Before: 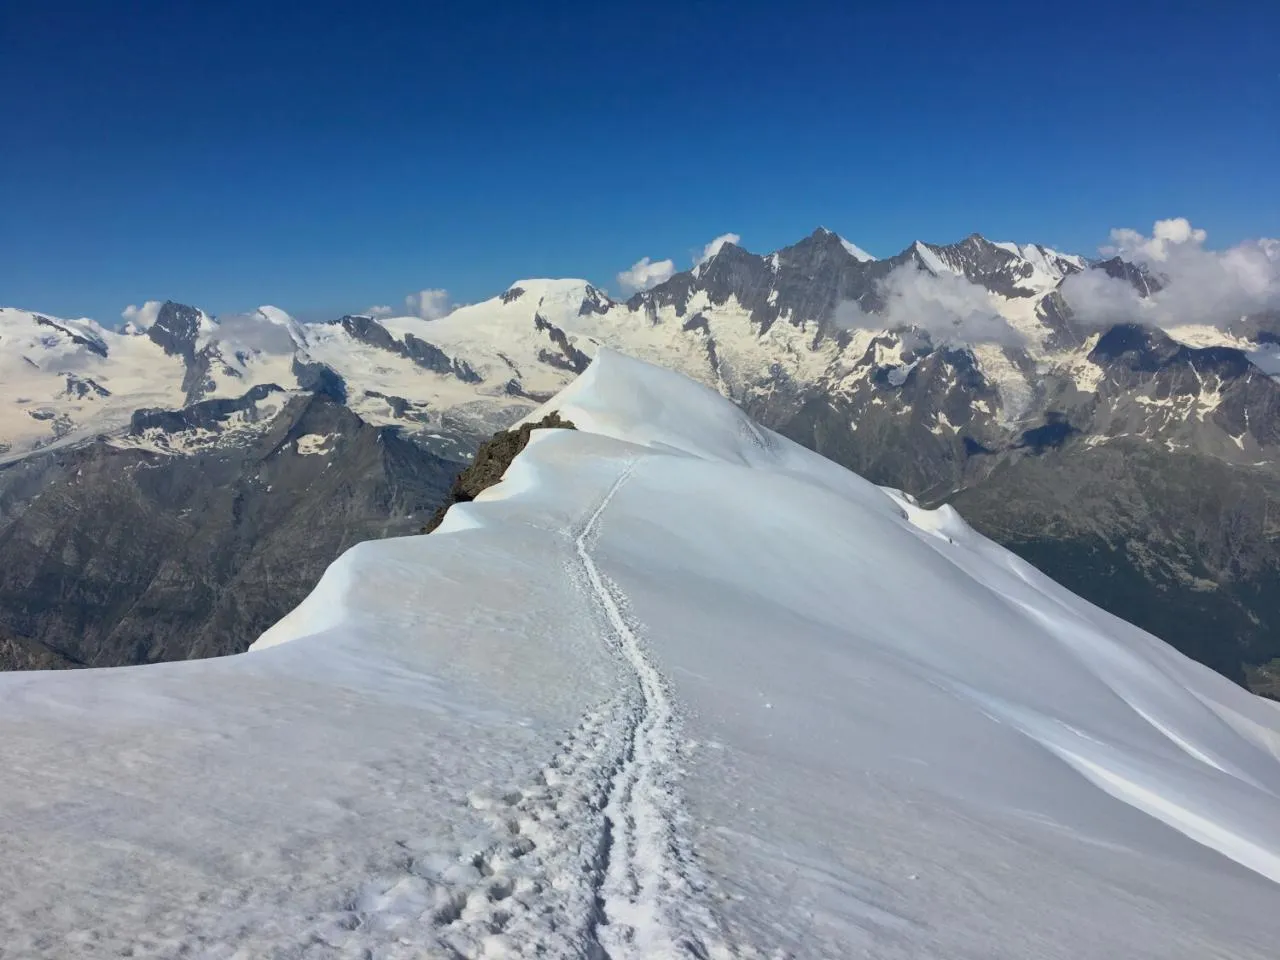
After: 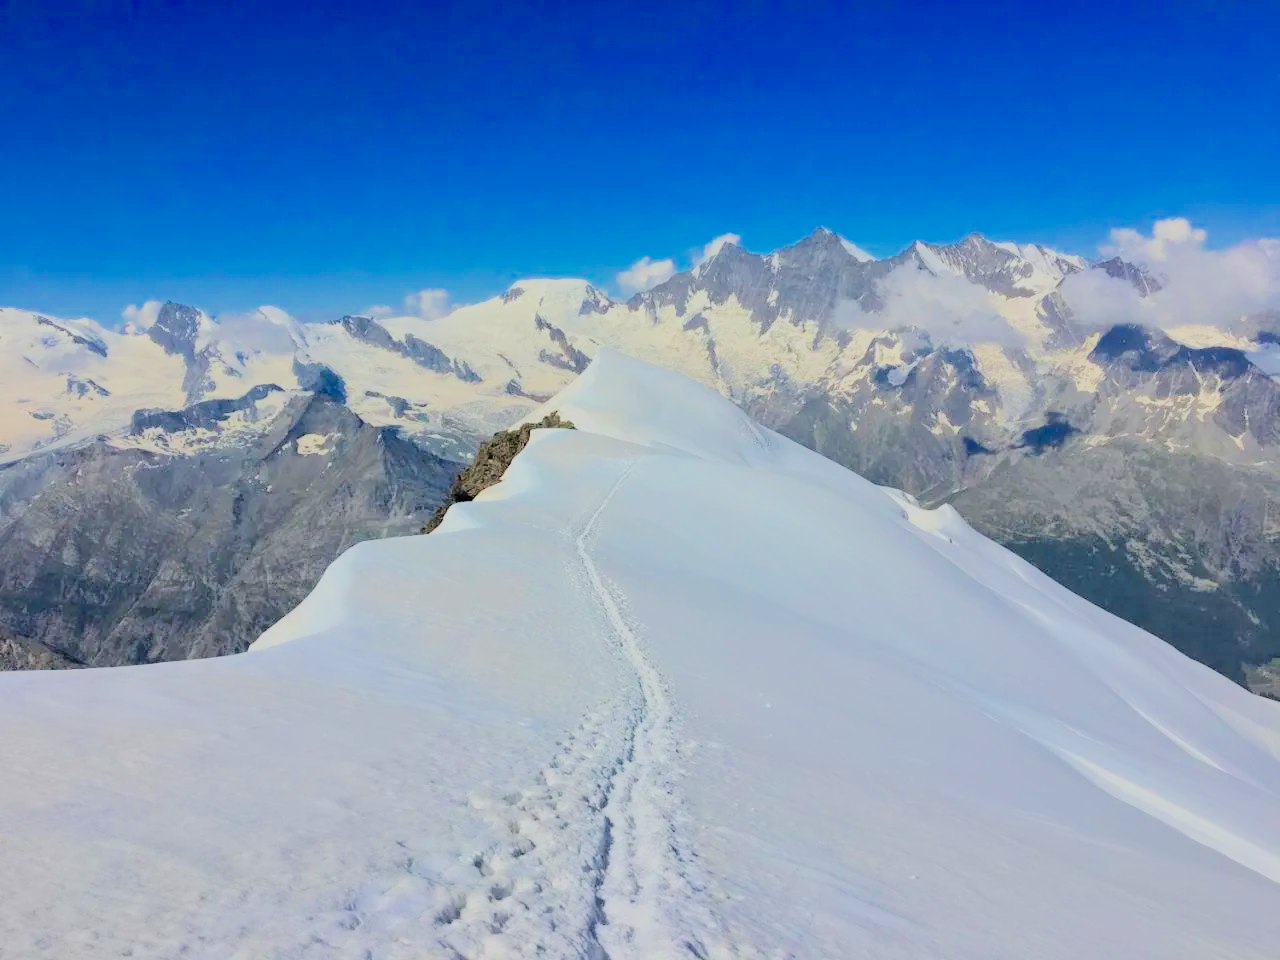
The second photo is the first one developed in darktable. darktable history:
tone equalizer: -7 EV 0.162 EV, -6 EV 0.604 EV, -5 EV 1.15 EV, -4 EV 1.36 EV, -3 EV 1.18 EV, -2 EV 0.6 EV, -1 EV 0.148 EV, edges refinement/feathering 500, mask exposure compensation -1.57 EV, preserve details no
filmic rgb: black relative exposure -16 EV, white relative exposure 4.06 EV, target black luminance 0%, hardness 7.63, latitude 72.22%, contrast 0.906, highlights saturation mix 10.72%, shadows ↔ highlights balance -0.373%, color science v5 (2021), contrast in shadows safe, contrast in highlights safe
